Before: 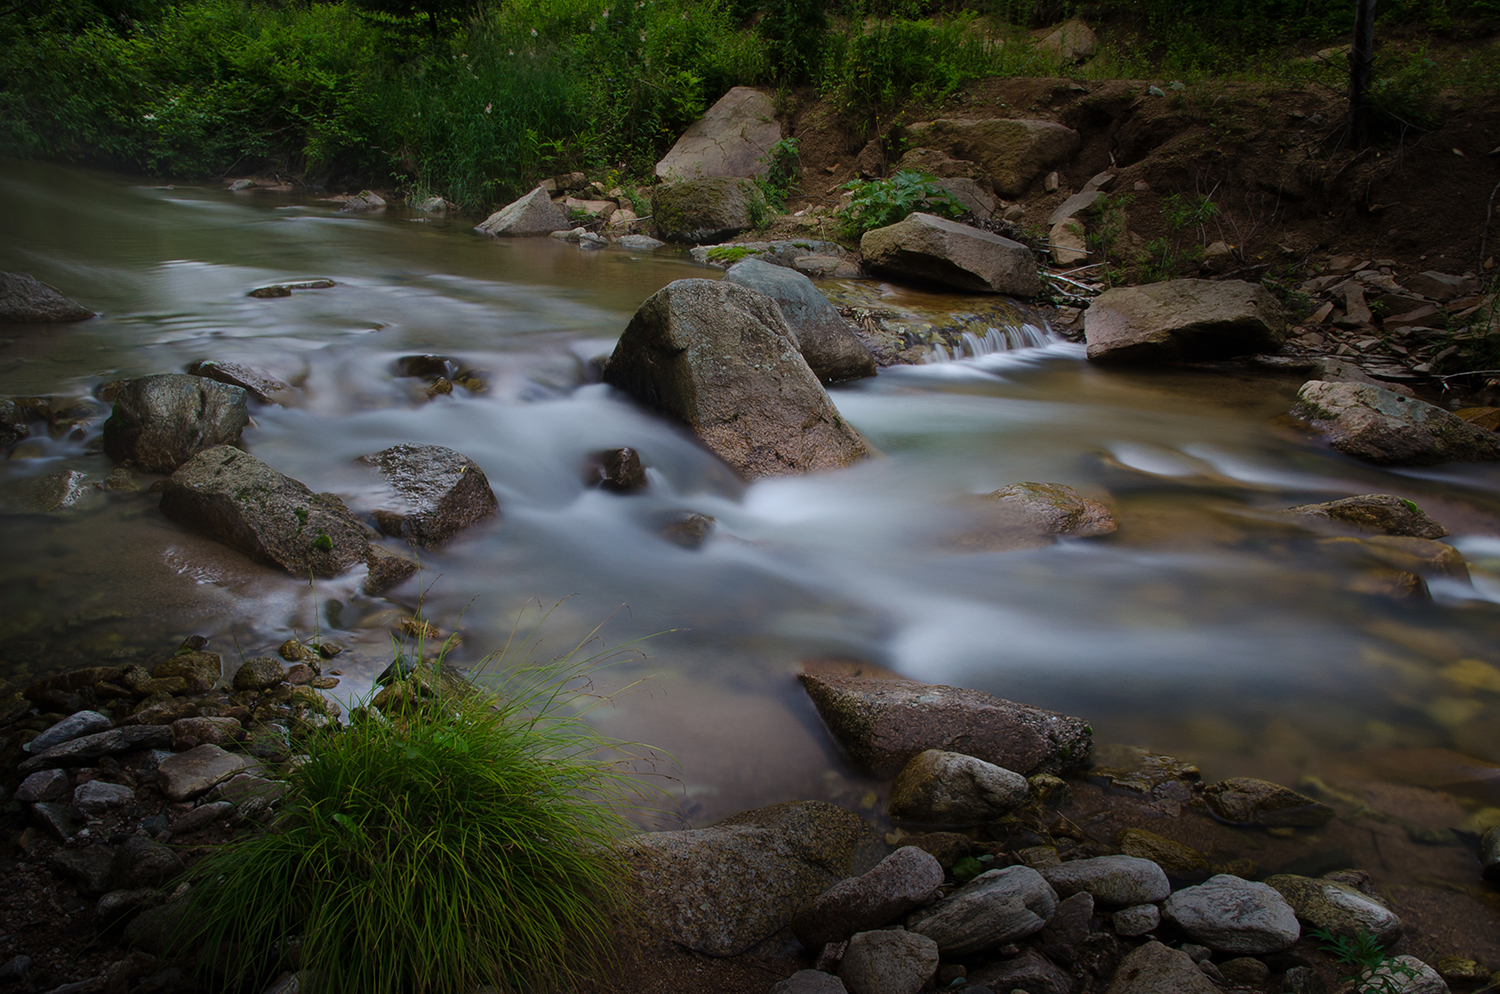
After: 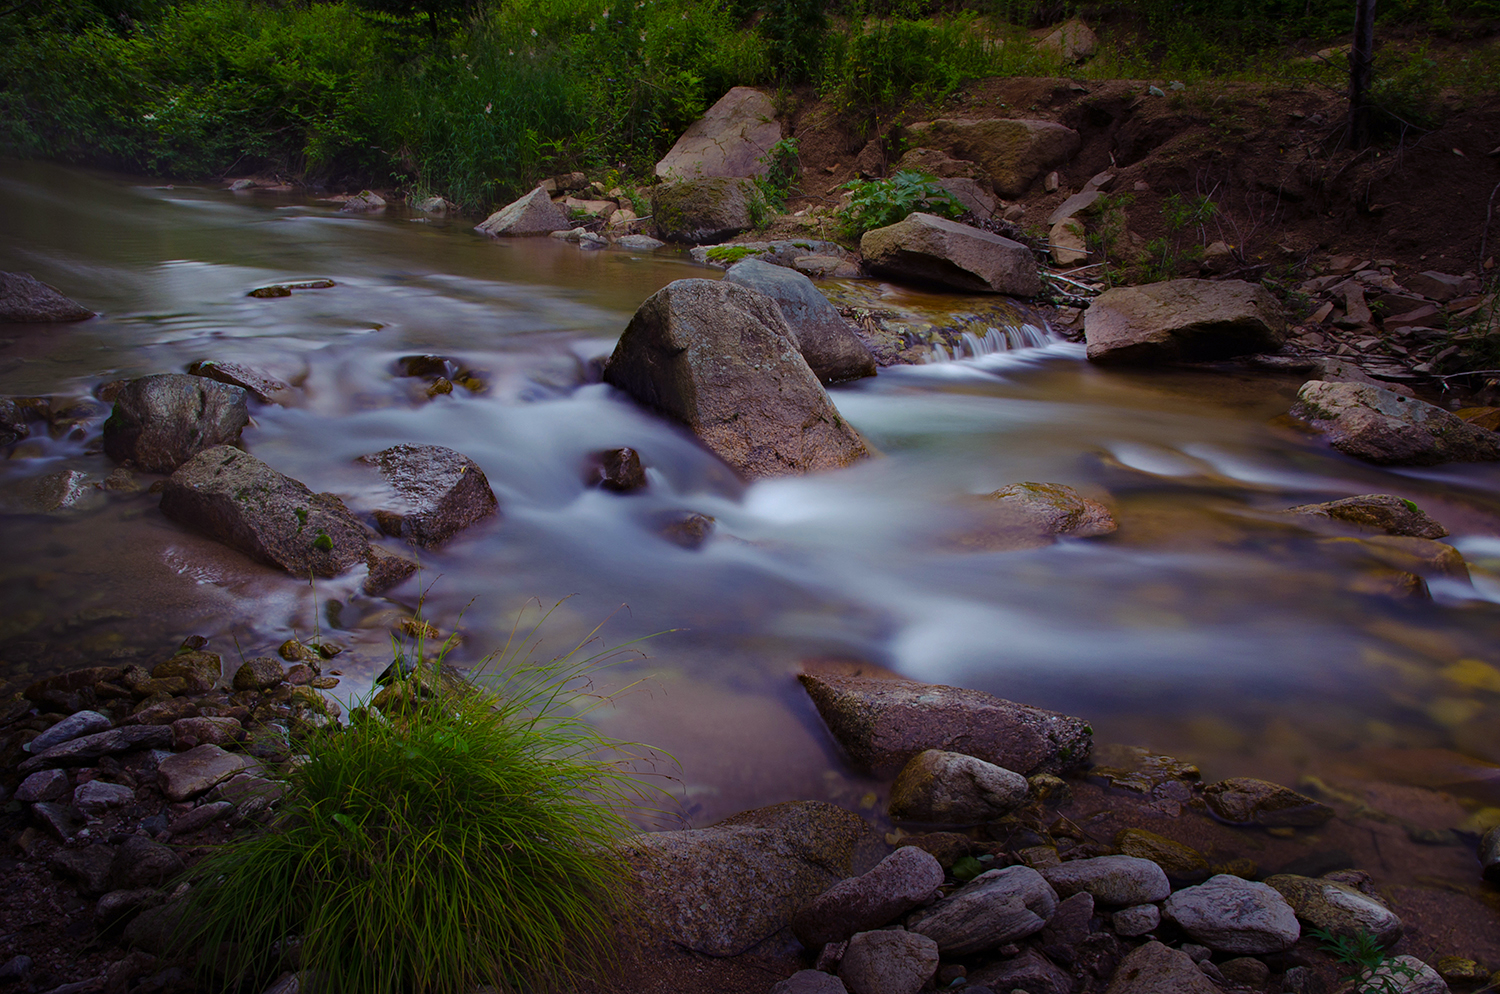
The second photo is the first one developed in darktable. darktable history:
haze removal: compatibility mode true, adaptive false
color balance rgb: shadows lift › luminance -21.674%, shadows lift › chroma 9.138%, shadows lift › hue 285.42°, perceptual saturation grading › global saturation 25.723%, contrast -10.223%
